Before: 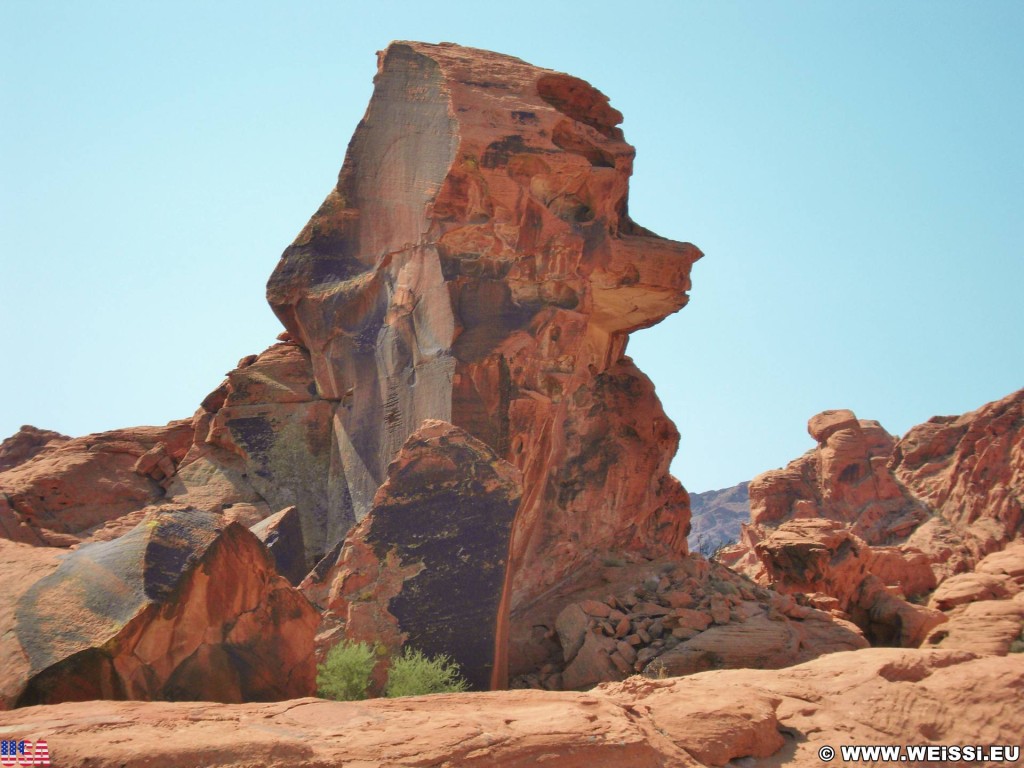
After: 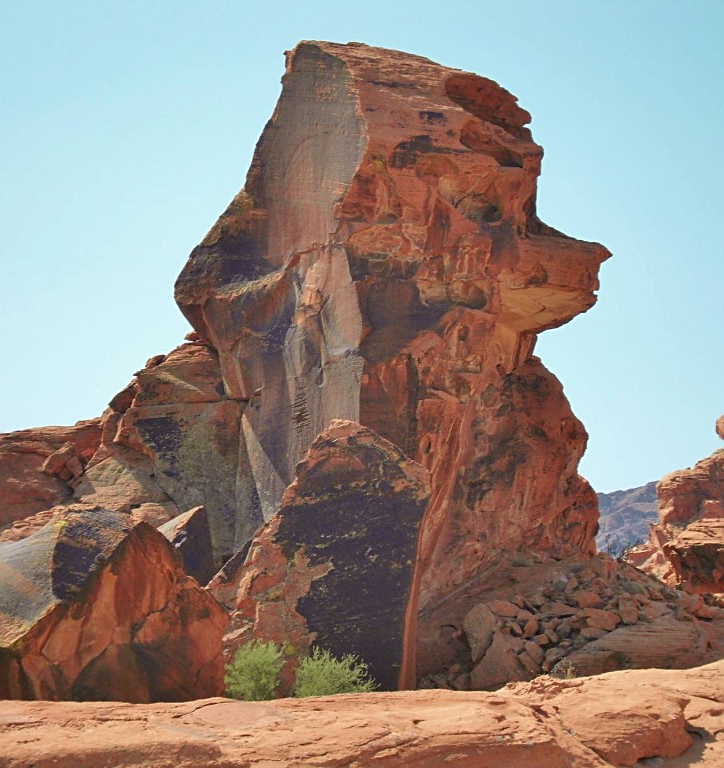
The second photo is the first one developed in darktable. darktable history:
sharpen: on, module defaults
crop and rotate: left 9.061%, right 20.142%
shadows and highlights: shadows 37.27, highlights -28.18, soften with gaussian
